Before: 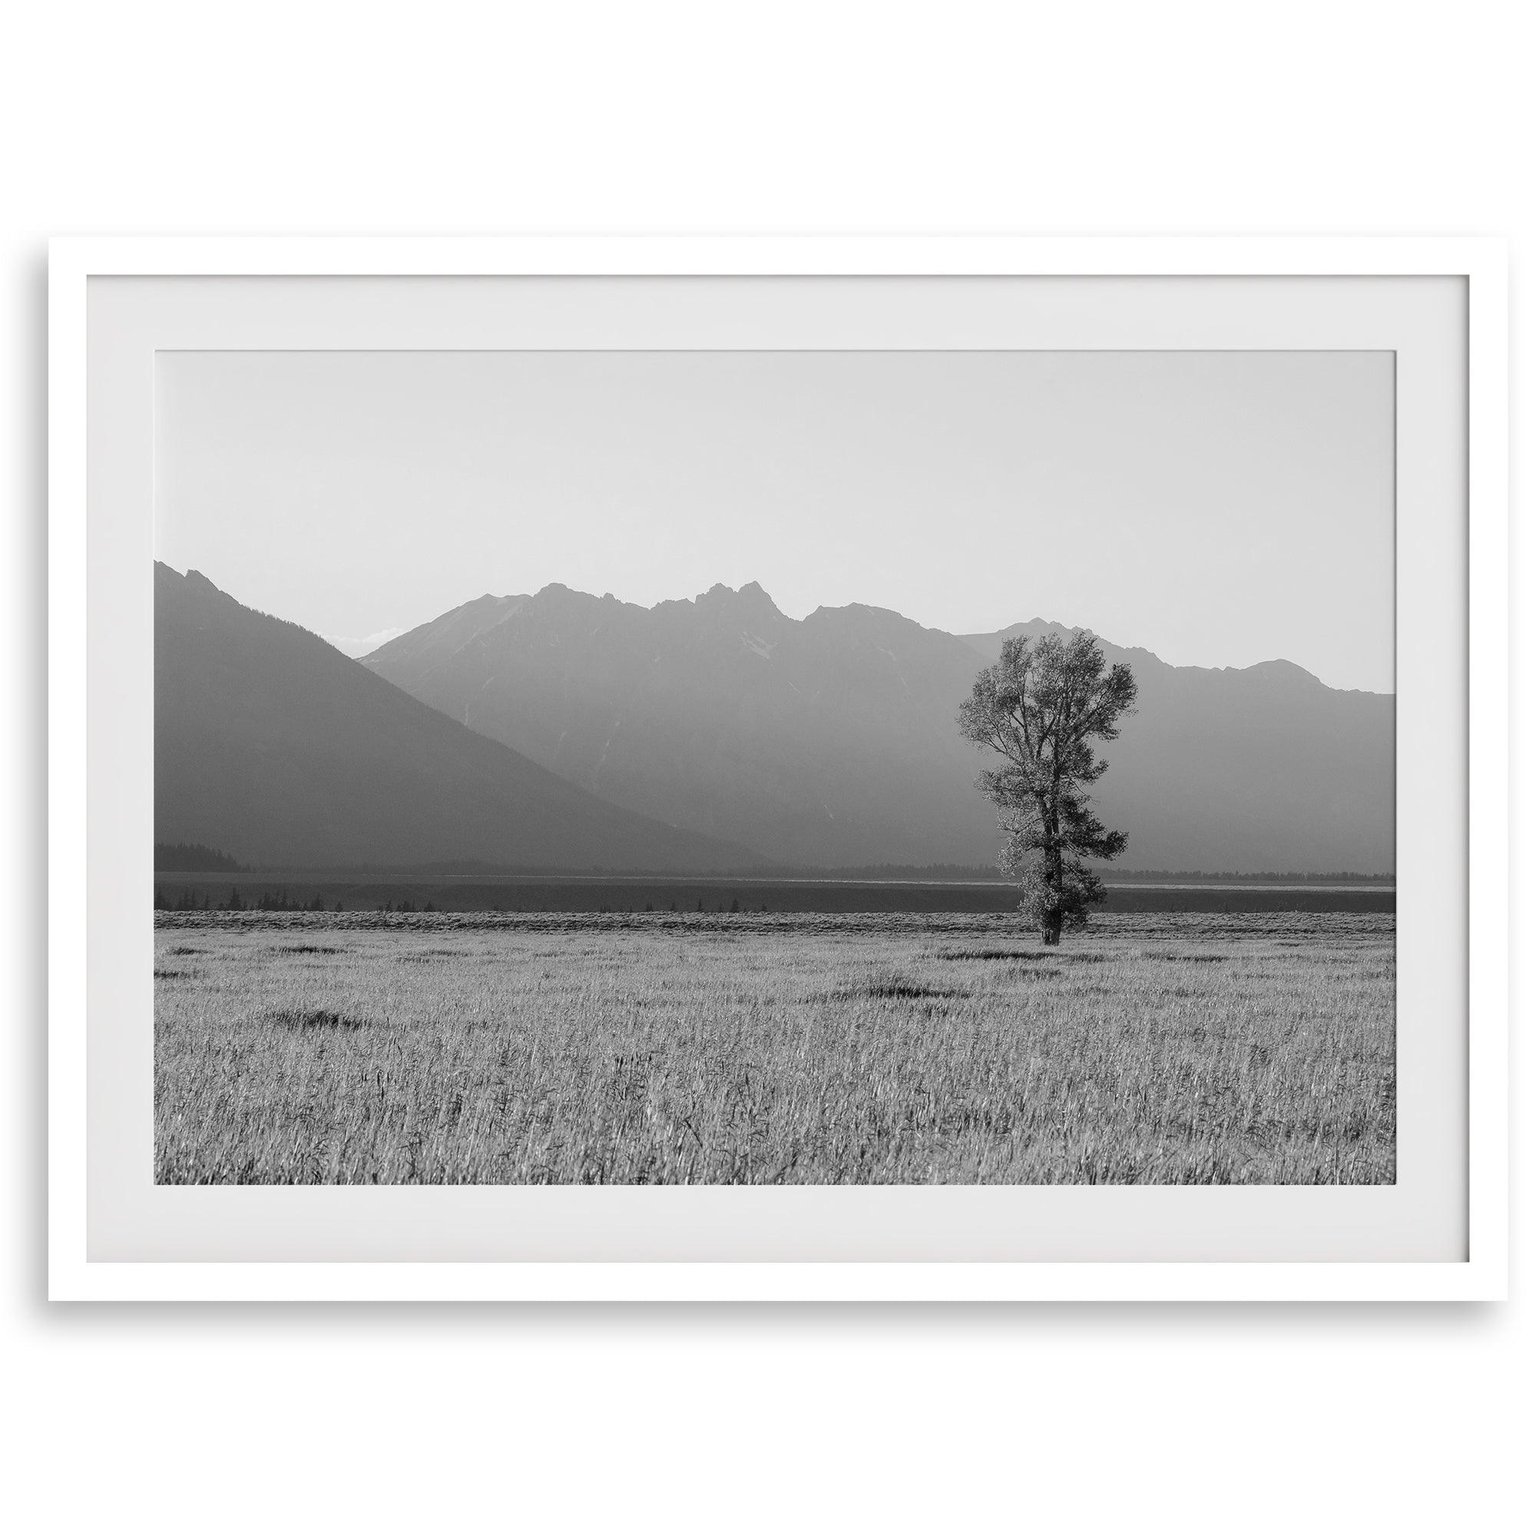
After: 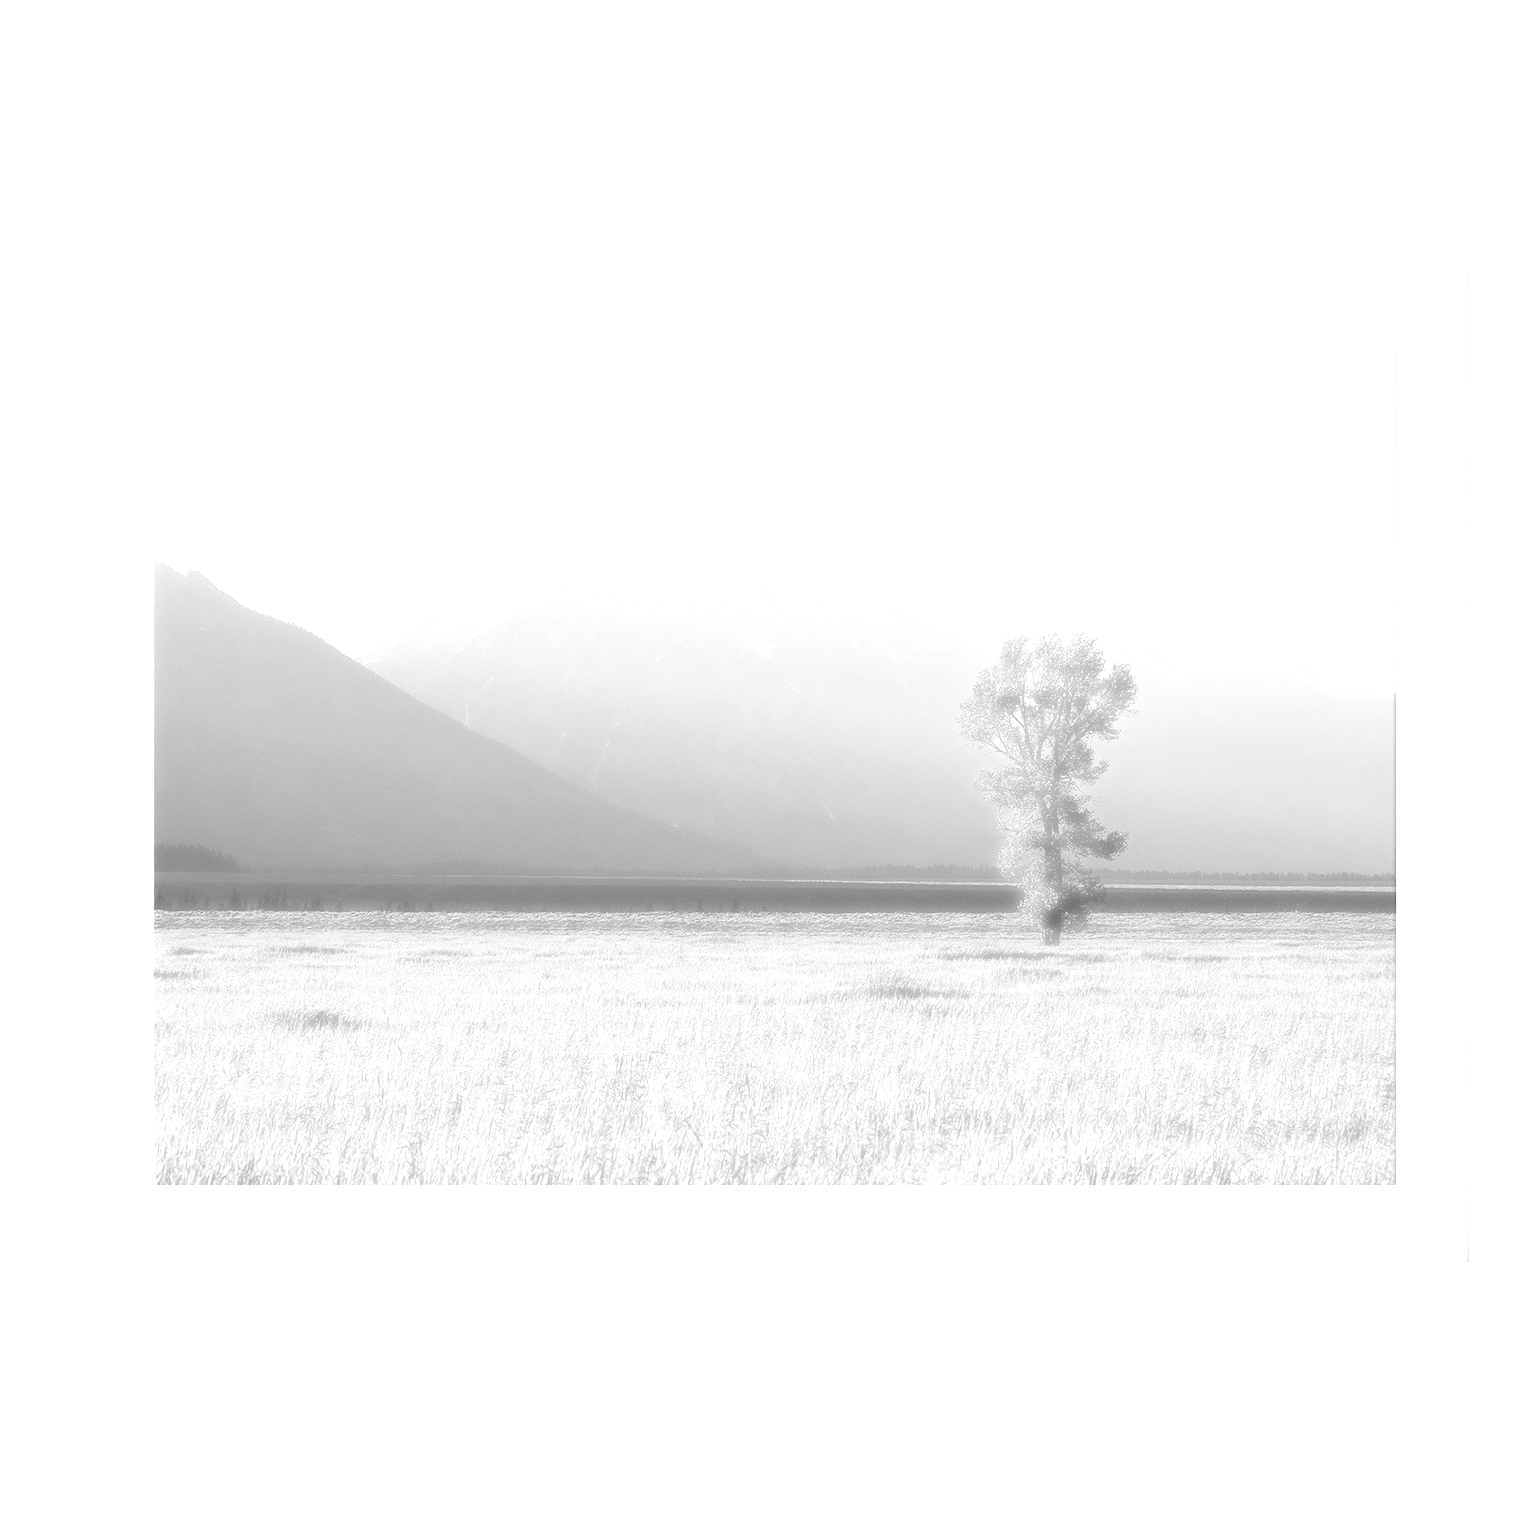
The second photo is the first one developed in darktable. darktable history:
contrast brightness saturation: contrast -0.264, saturation -0.422
levels: levels [0, 0.352, 0.703]
haze removal: strength -0.887, distance 0.225, compatibility mode true, adaptive false
